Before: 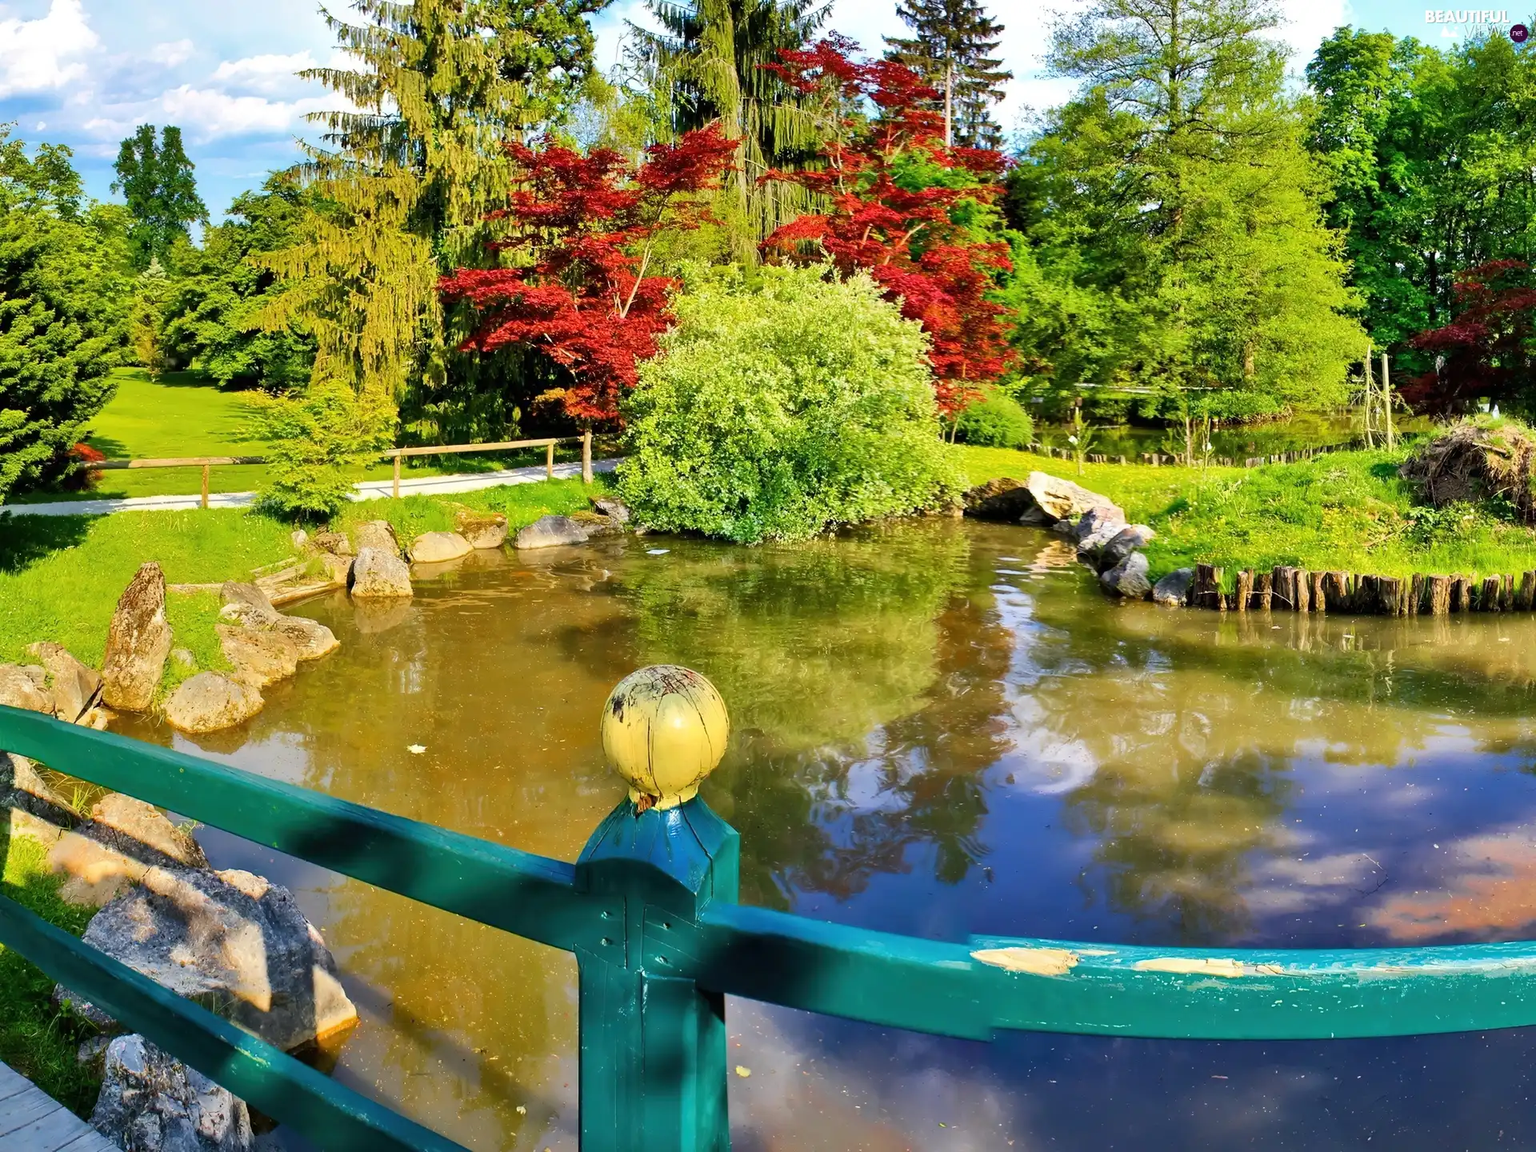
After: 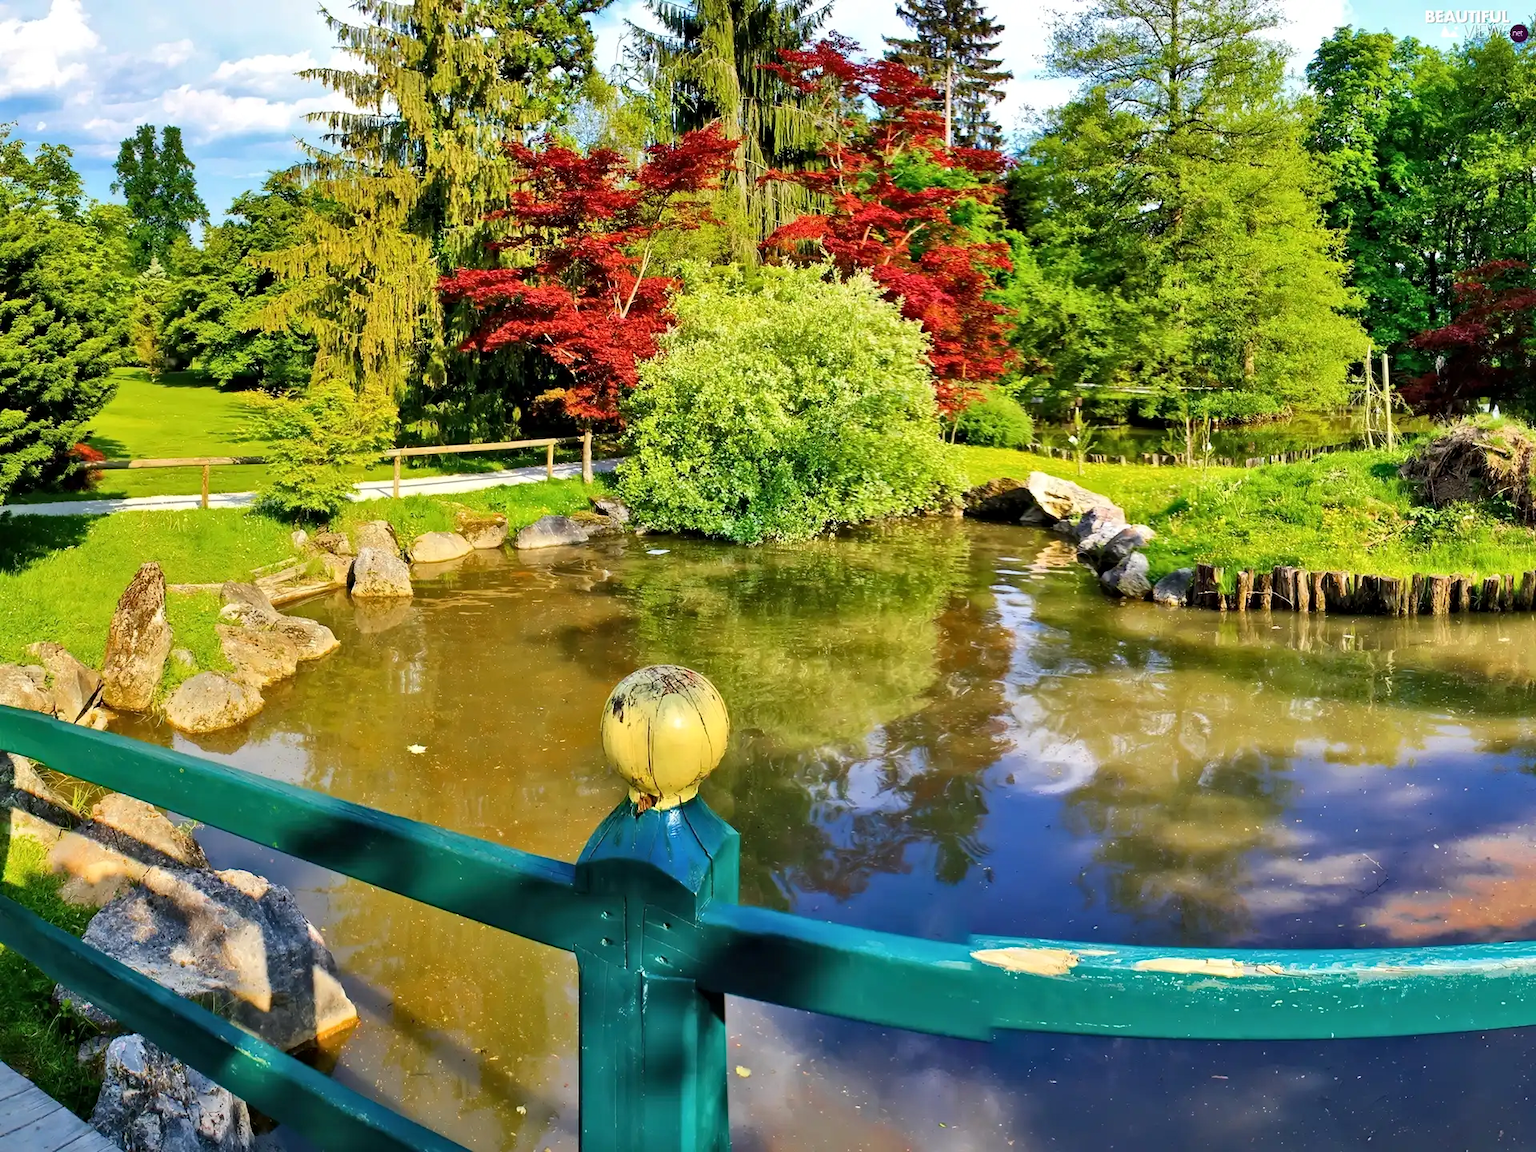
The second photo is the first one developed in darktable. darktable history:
local contrast: mode bilateral grid, contrast 28, coarseness 16, detail 115%, midtone range 0.2
